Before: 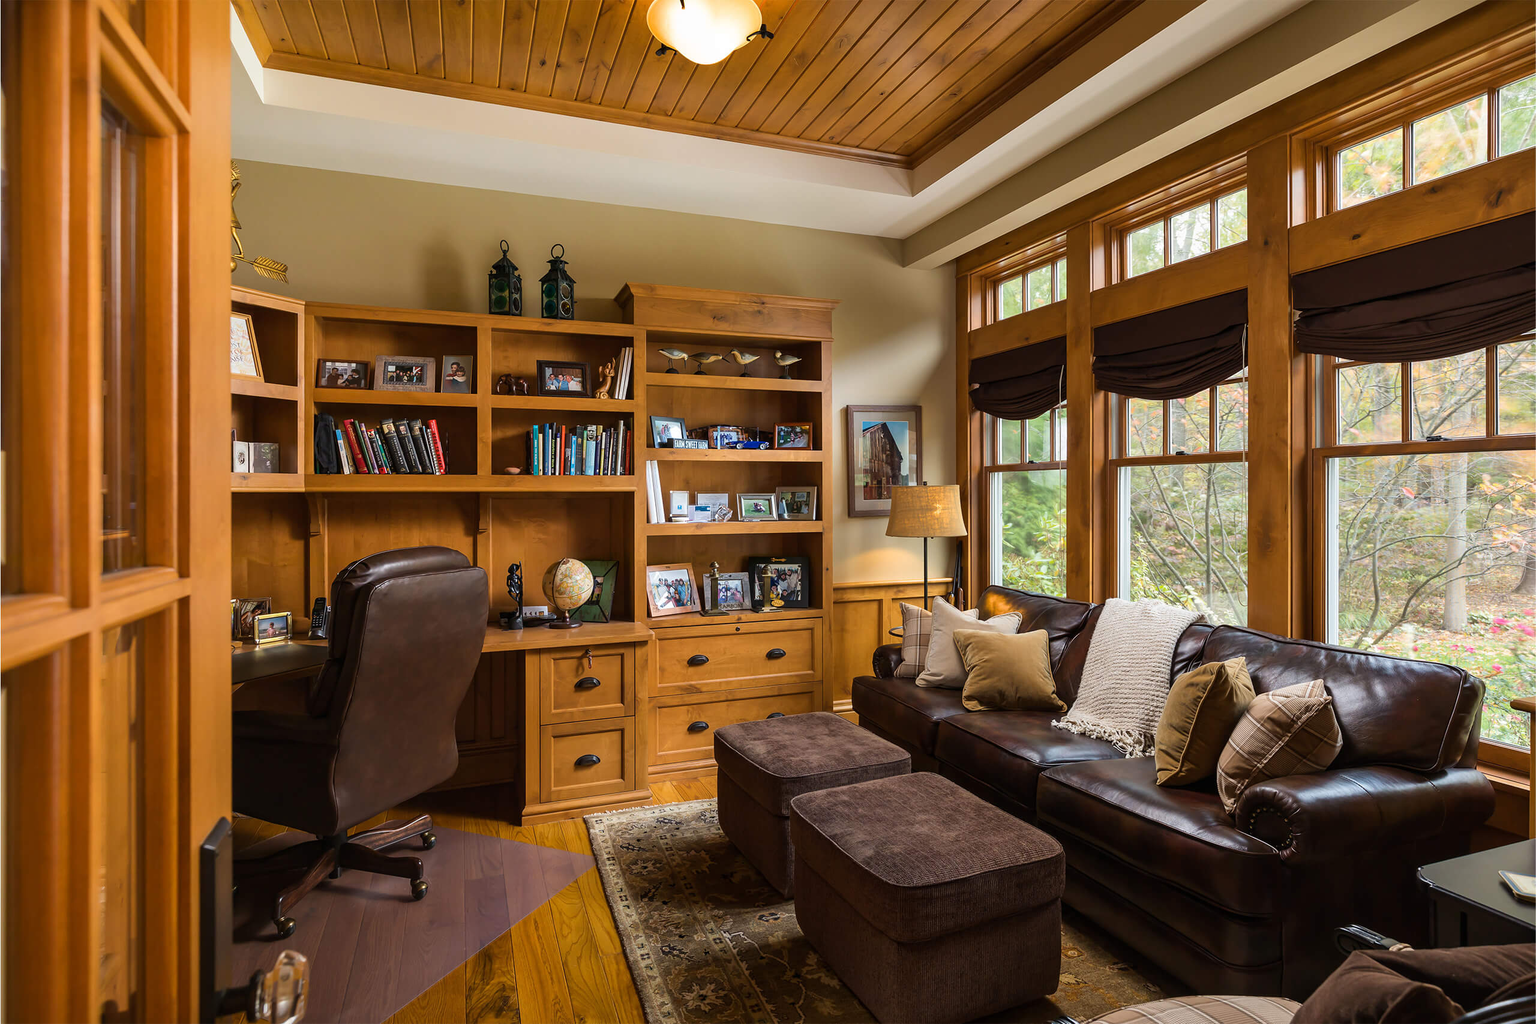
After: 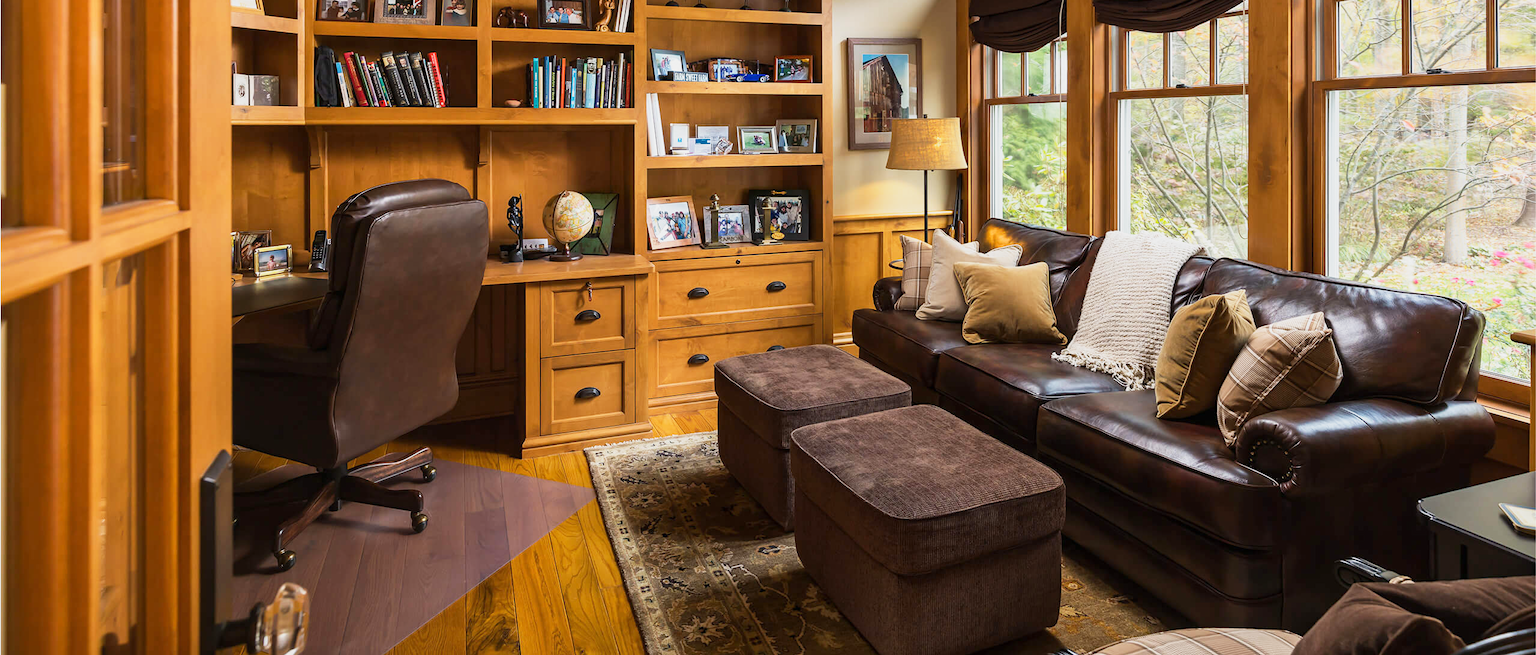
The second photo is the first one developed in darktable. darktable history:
crop and rotate: top 35.926%
base curve: curves: ch0 [(0, 0) (0.088, 0.125) (0.176, 0.251) (0.354, 0.501) (0.613, 0.749) (1, 0.877)], preserve colors none
